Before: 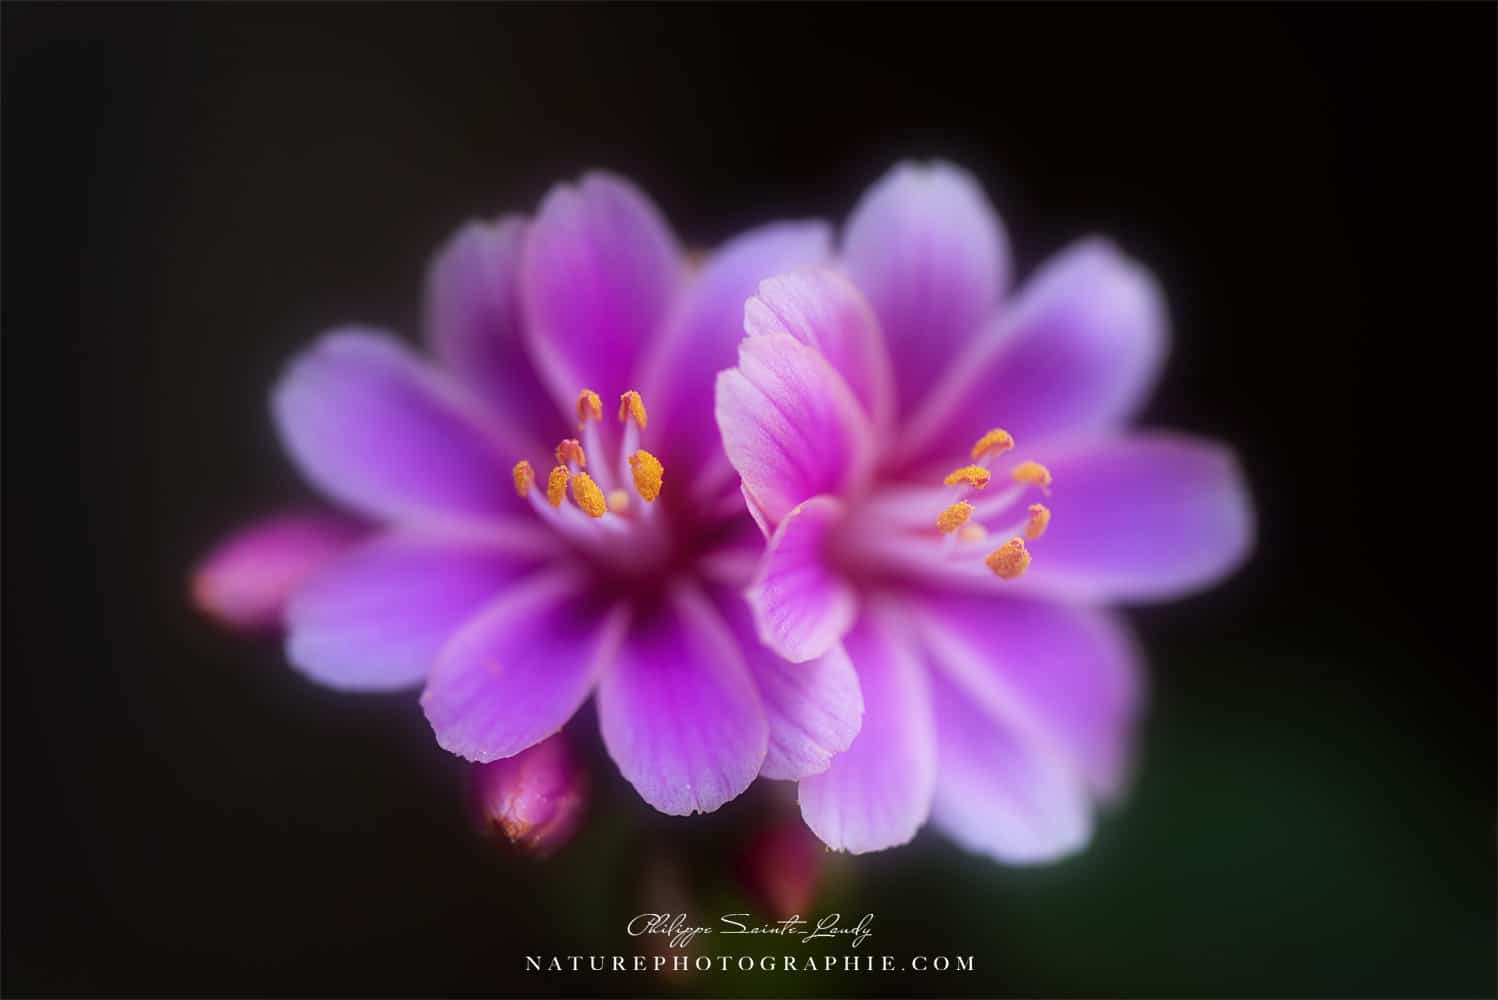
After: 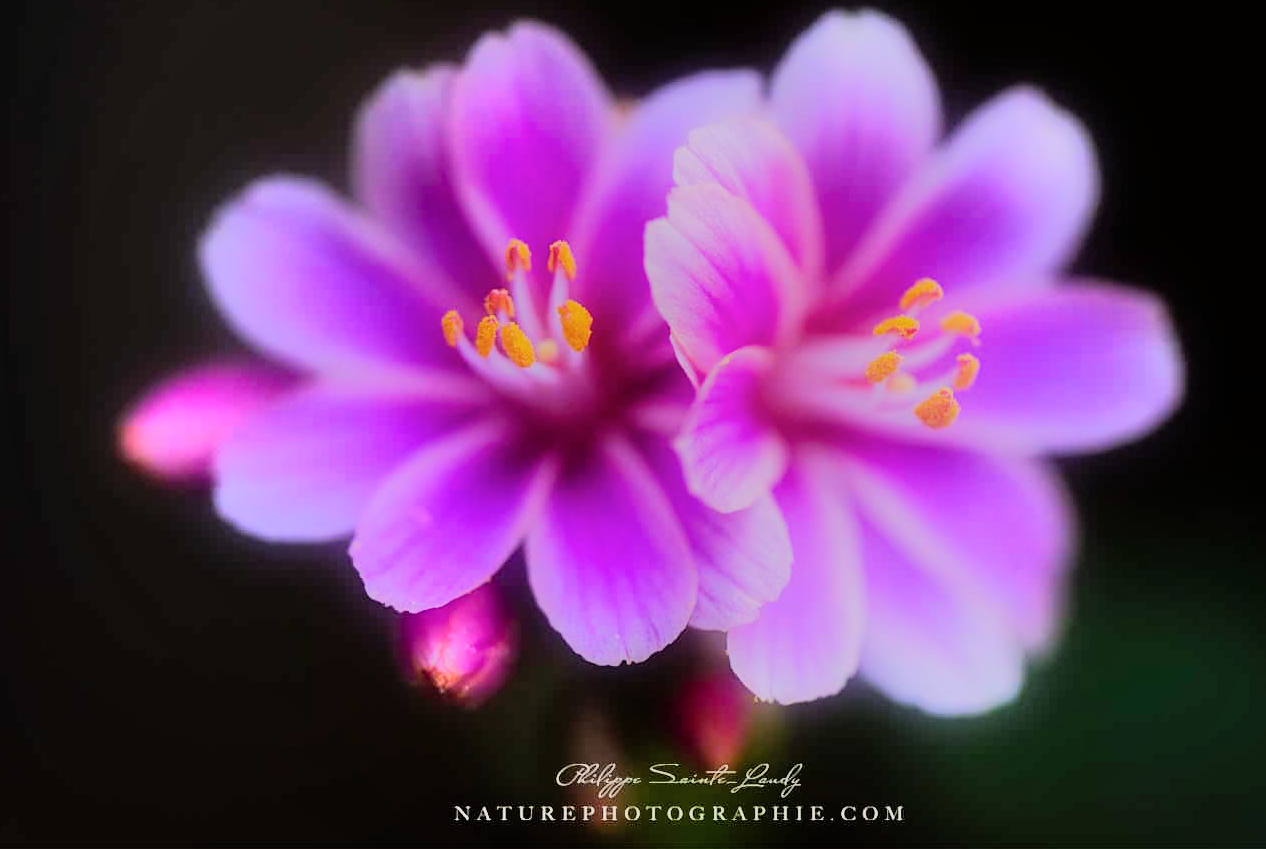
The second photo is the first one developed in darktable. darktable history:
filmic rgb: black relative exposure -7.65 EV, white relative exposure 4.56 EV, threshold 2.95 EV, hardness 3.61, enable highlight reconstruction true
crop and rotate: left 4.8%, top 15.076%, right 10.652%
color balance rgb: perceptual saturation grading › global saturation 18.18%, contrast -9.704%
haze removal: strength 0.03, distance 0.257, compatibility mode true, adaptive false
shadows and highlights: radius 262.78, highlights color adjustment 52.42%, soften with gaussian
color correction: highlights b* 0.03
